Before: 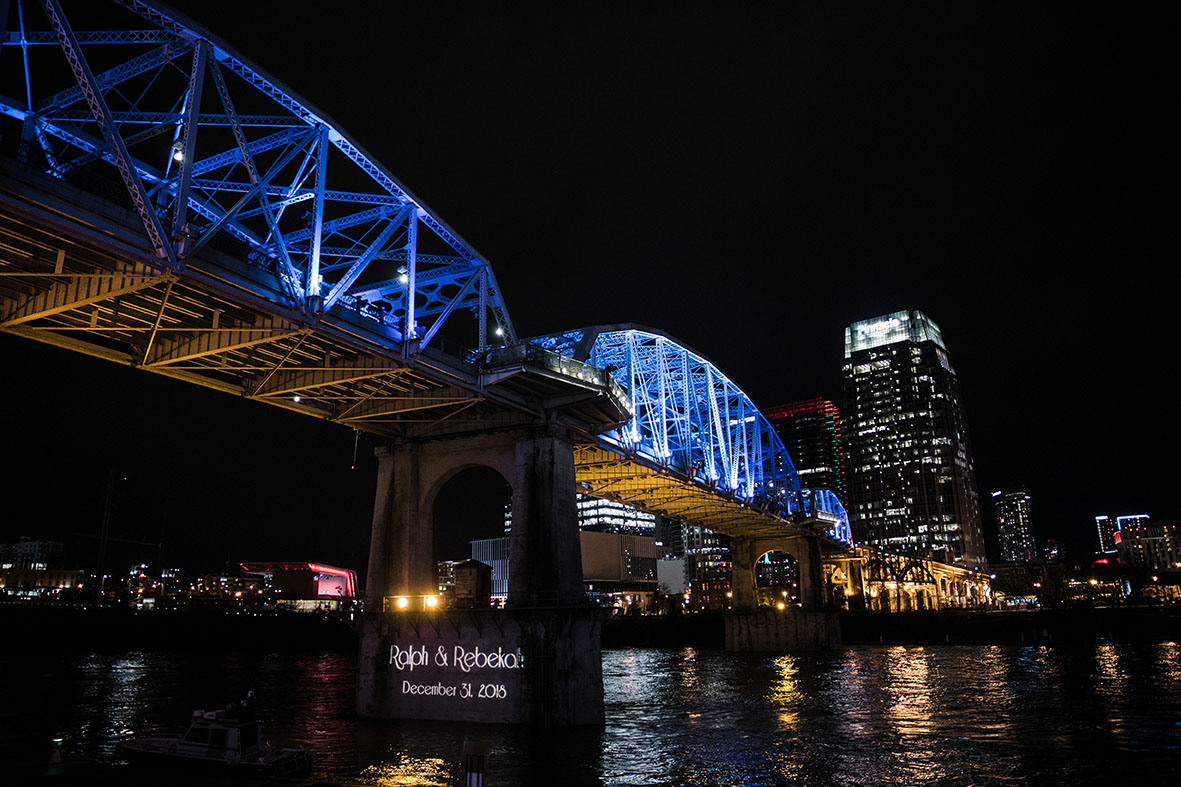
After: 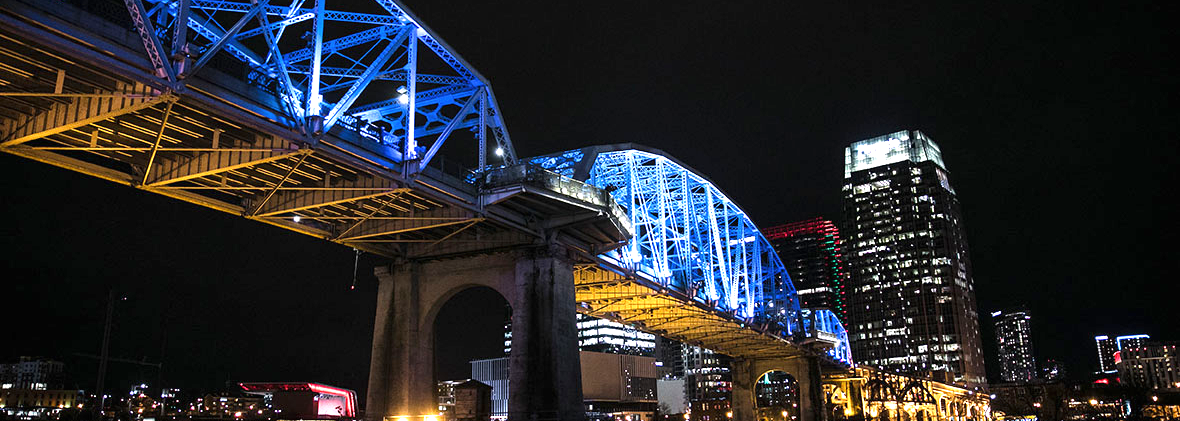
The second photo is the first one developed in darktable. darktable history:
color balance: contrast -0.5%
exposure: black level correction 0, exposure 1.1 EV, compensate exposure bias true, compensate highlight preservation false
crop and rotate: top 23.043%, bottom 23.437%
